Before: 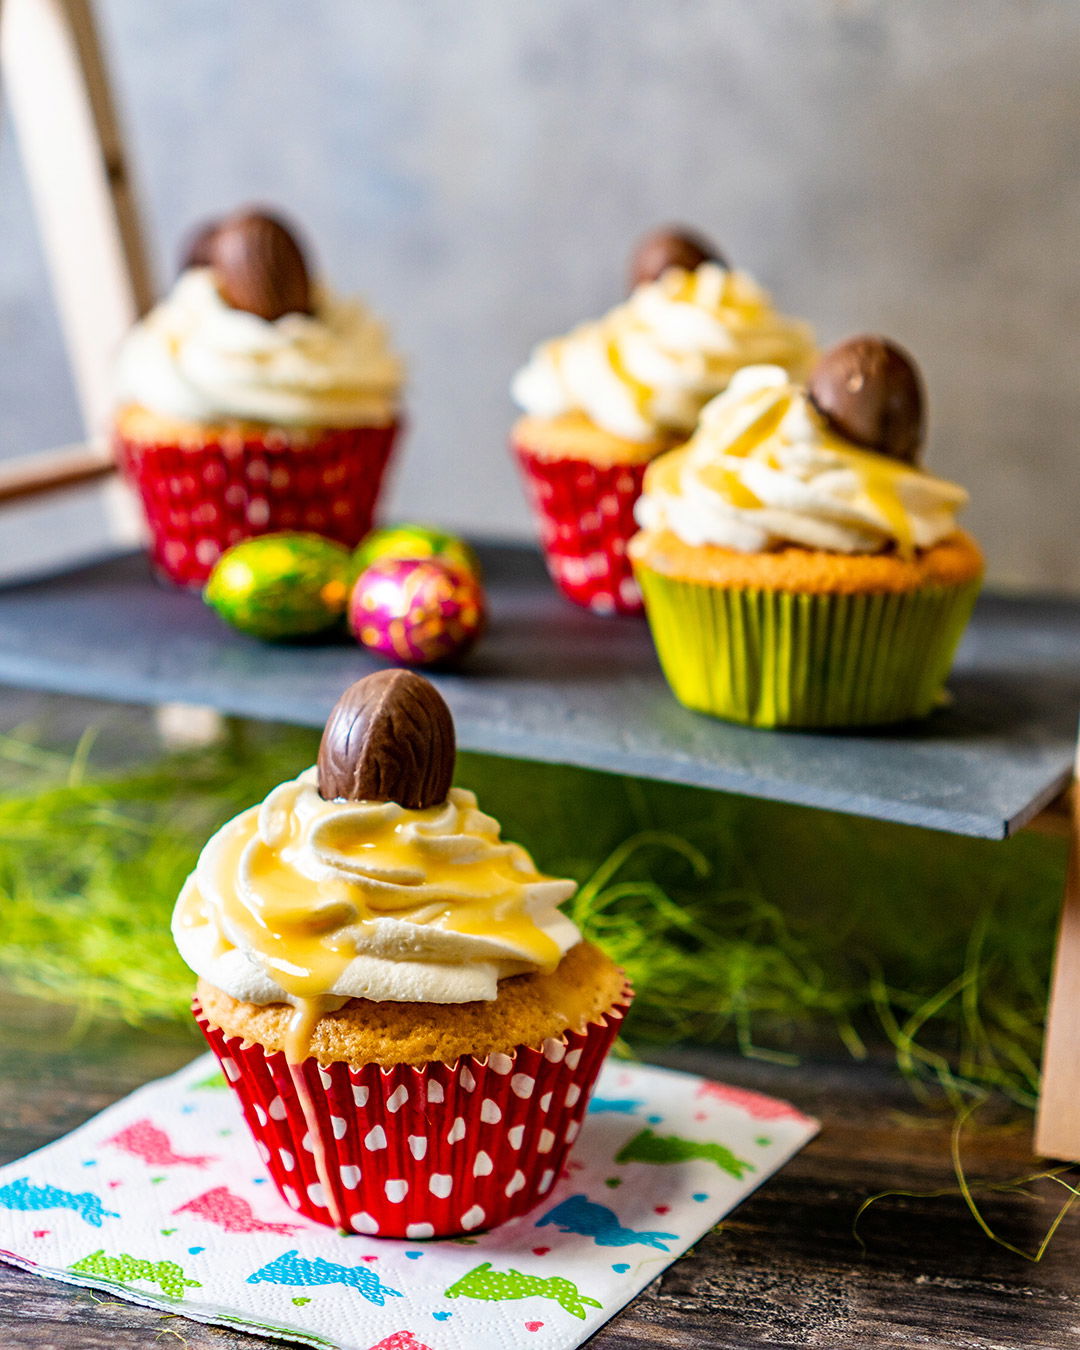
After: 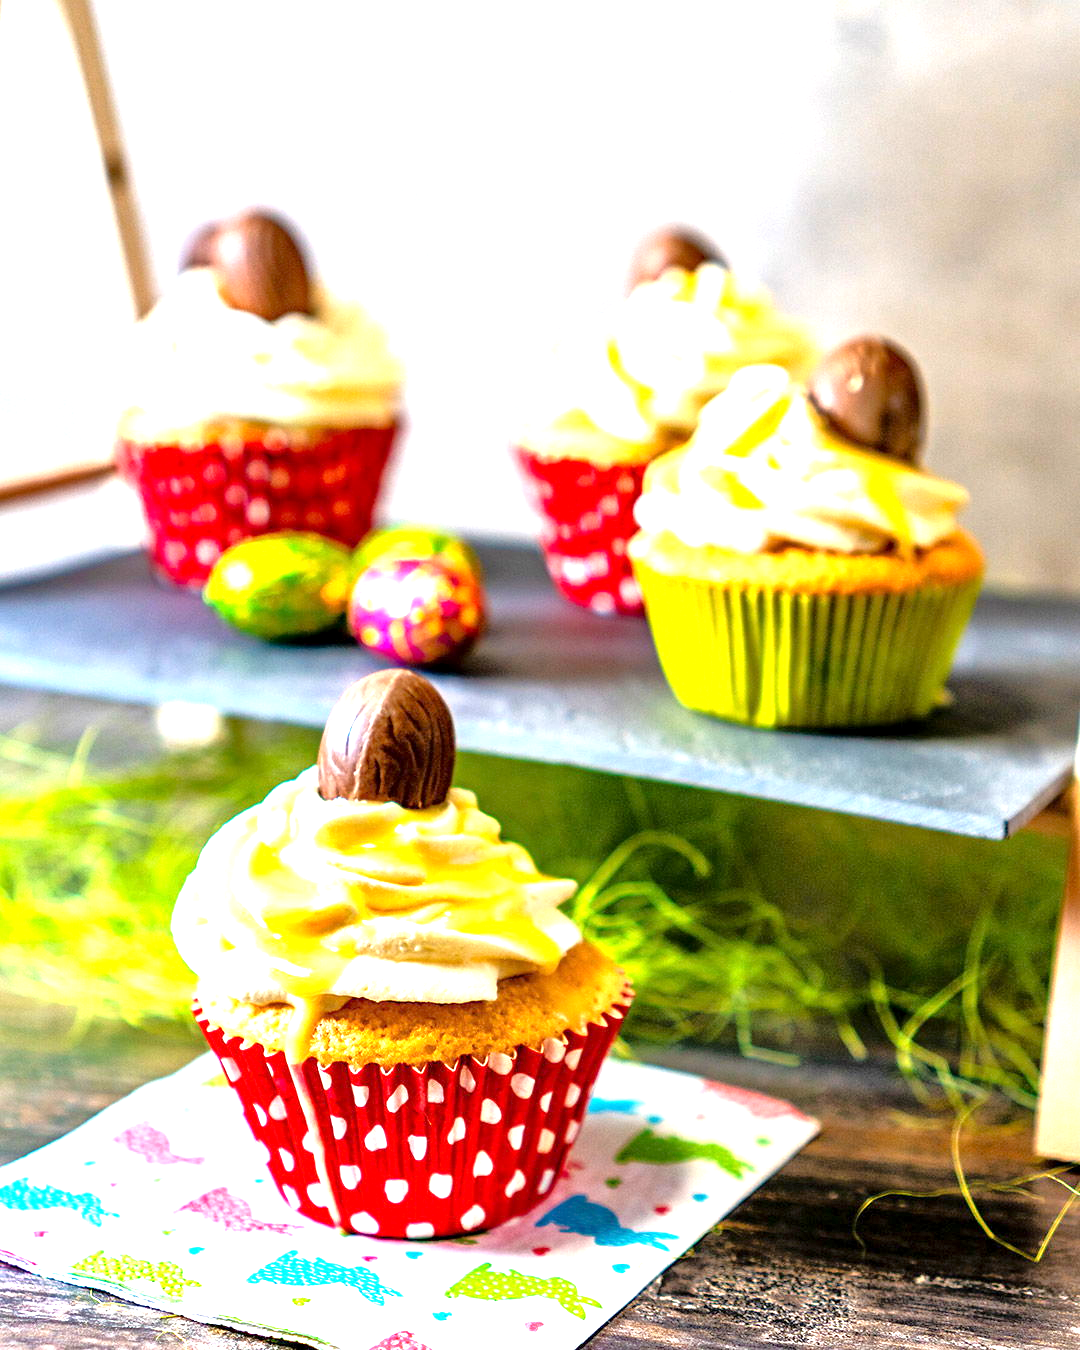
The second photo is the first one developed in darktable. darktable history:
tone equalizer: -8 EV 0.001 EV, -7 EV -0.004 EV, -6 EV 0.009 EV, -5 EV 0.032 EV, -4 EV 0.276 EV, -3 EV 0.644 EV, -2 EV 0.584 EV, -1 EV 0.187 EV, +0 EV 0.024 EV
exposure: black level correction 0.001, exposure 1.398 EV, compensate exposure bias true, compensate highlight preservation false
